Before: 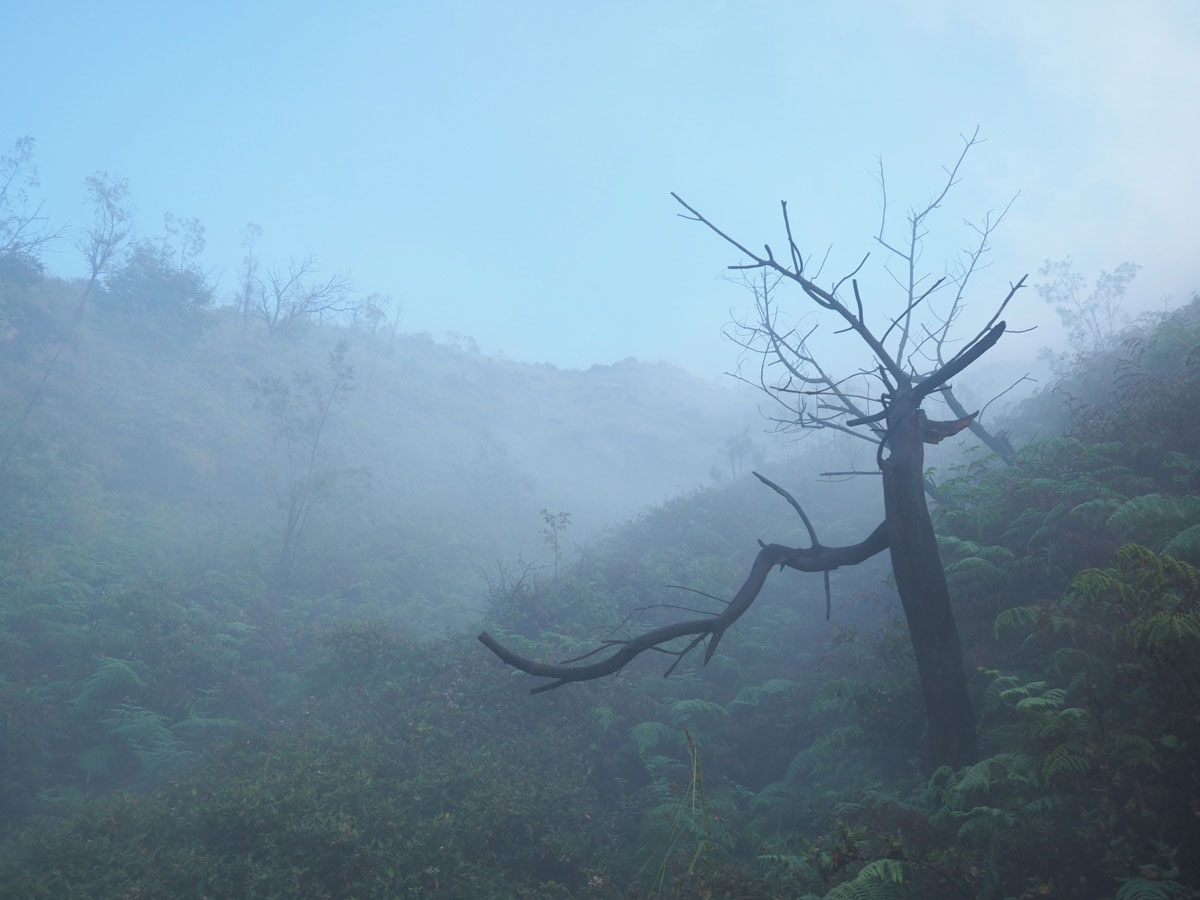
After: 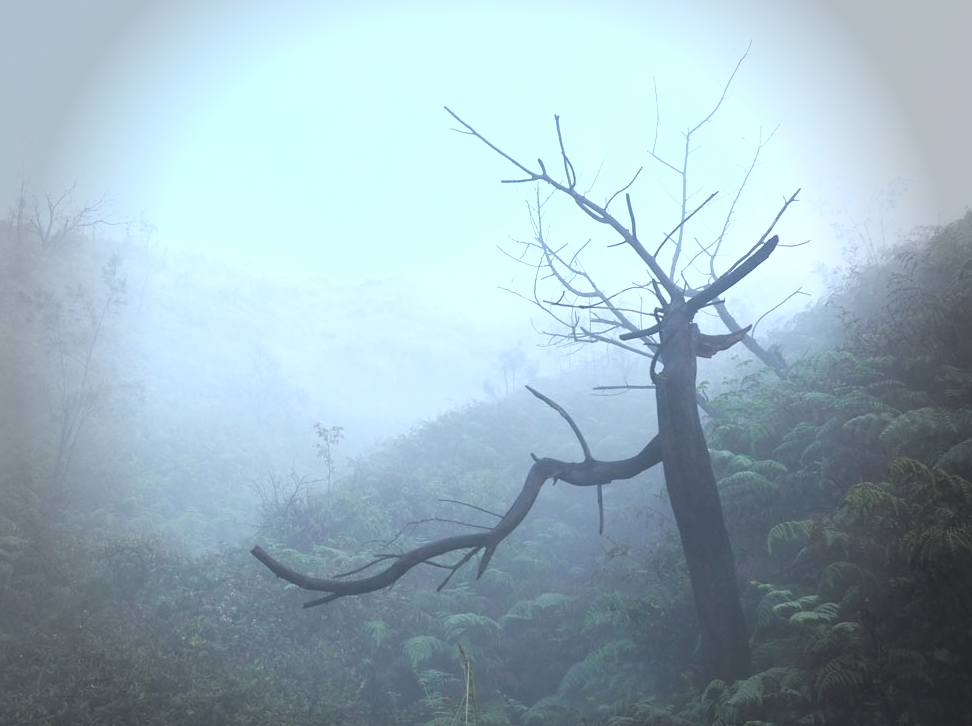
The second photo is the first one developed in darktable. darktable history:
vignetting: fall-off start 68.61%, fall-off radius 28.85%, width/height ratio 0.995, shape 0.858
crop: left 18.967%, top 9.634%, right 0.001%, bottom 9.612%
tone curve: curves: ch0 [(0, 0) (0.003, 0.032) (0.011, 0.036) (0.025, 0.049) (0.044, 0.075) (0.069, 0.112) (0.1, 0.151) (0.136, 0.197) (0.177, 0.241) (0.224, 0.295) (0.277, 0.355) (0.335, 0.429) (0.399, 0.512) (0.468, 0.607) (0.543, 0.702) (0.623, 0.796) (0.709, 0.903) (0.801, 0.987) (0.898, 0.997) (1, 1)], color space Lab, independent channels, preserve colors none
contrast equalizer: y [[0.5 ×4, 0.524, 0.59], [0.5 ×6], [0.5 ×6], [0, 0, 0, 0.01, 0.045, 0.012], [0, 0, 0, 0.044, 0.195, 0.131]], mix 0.139
